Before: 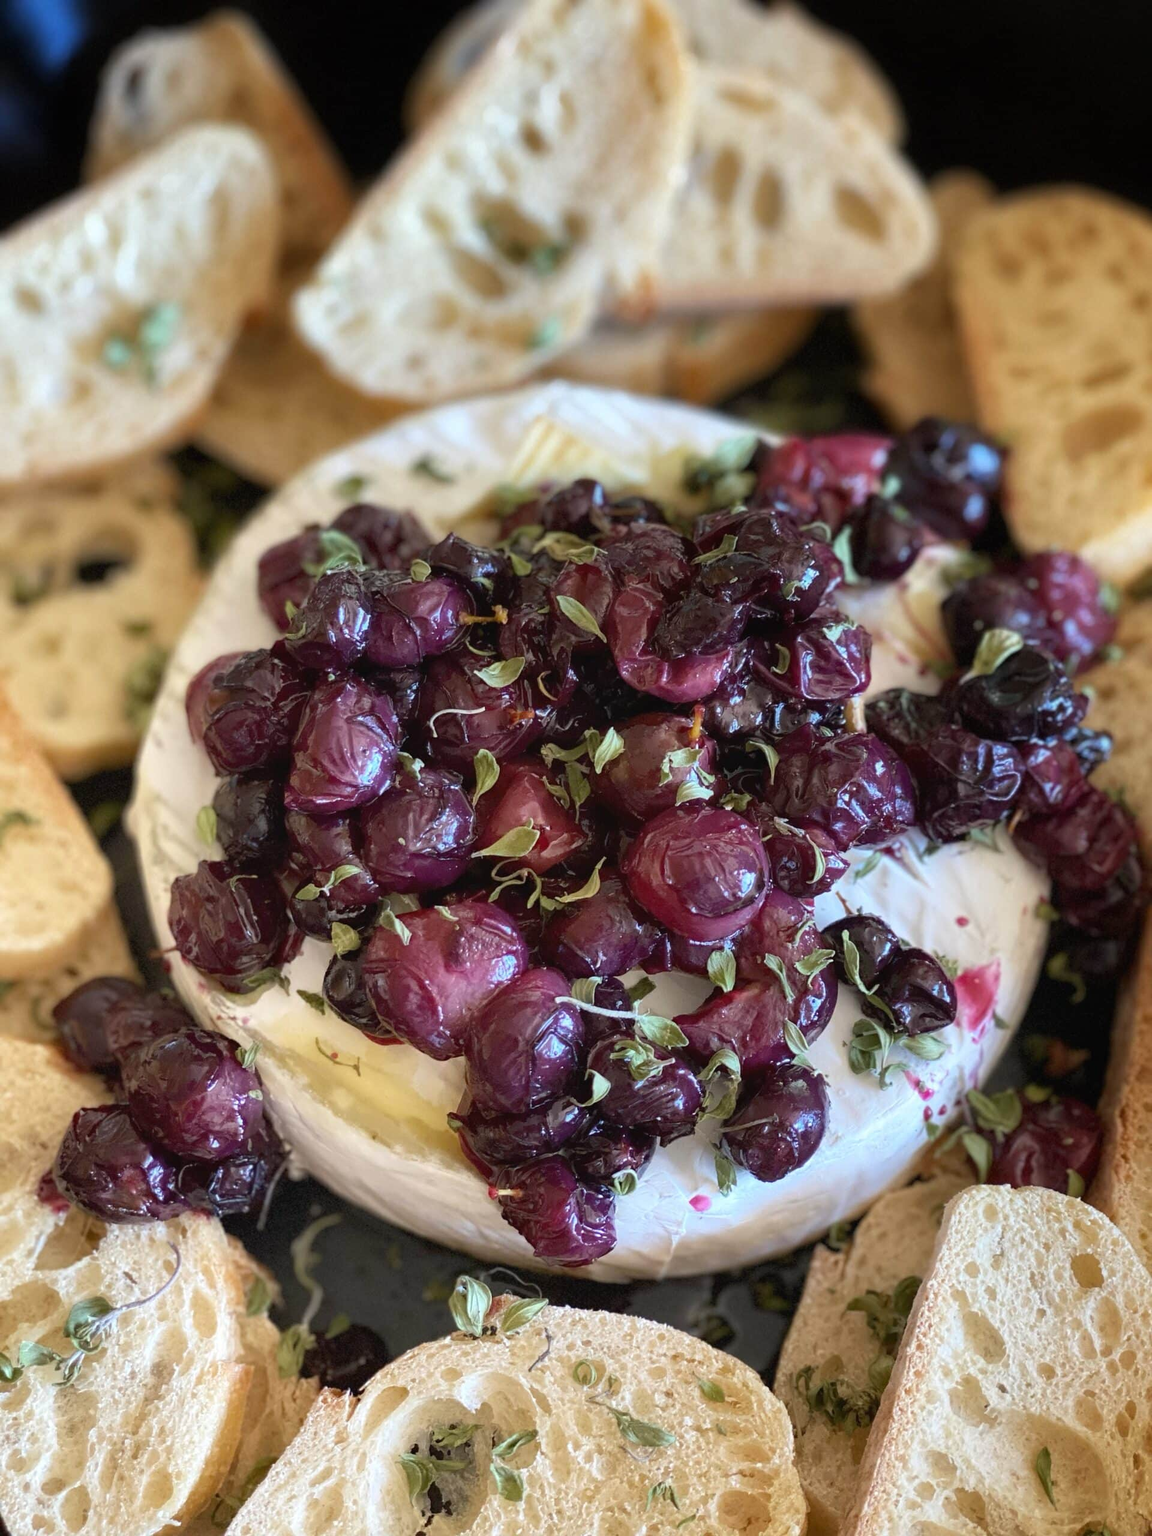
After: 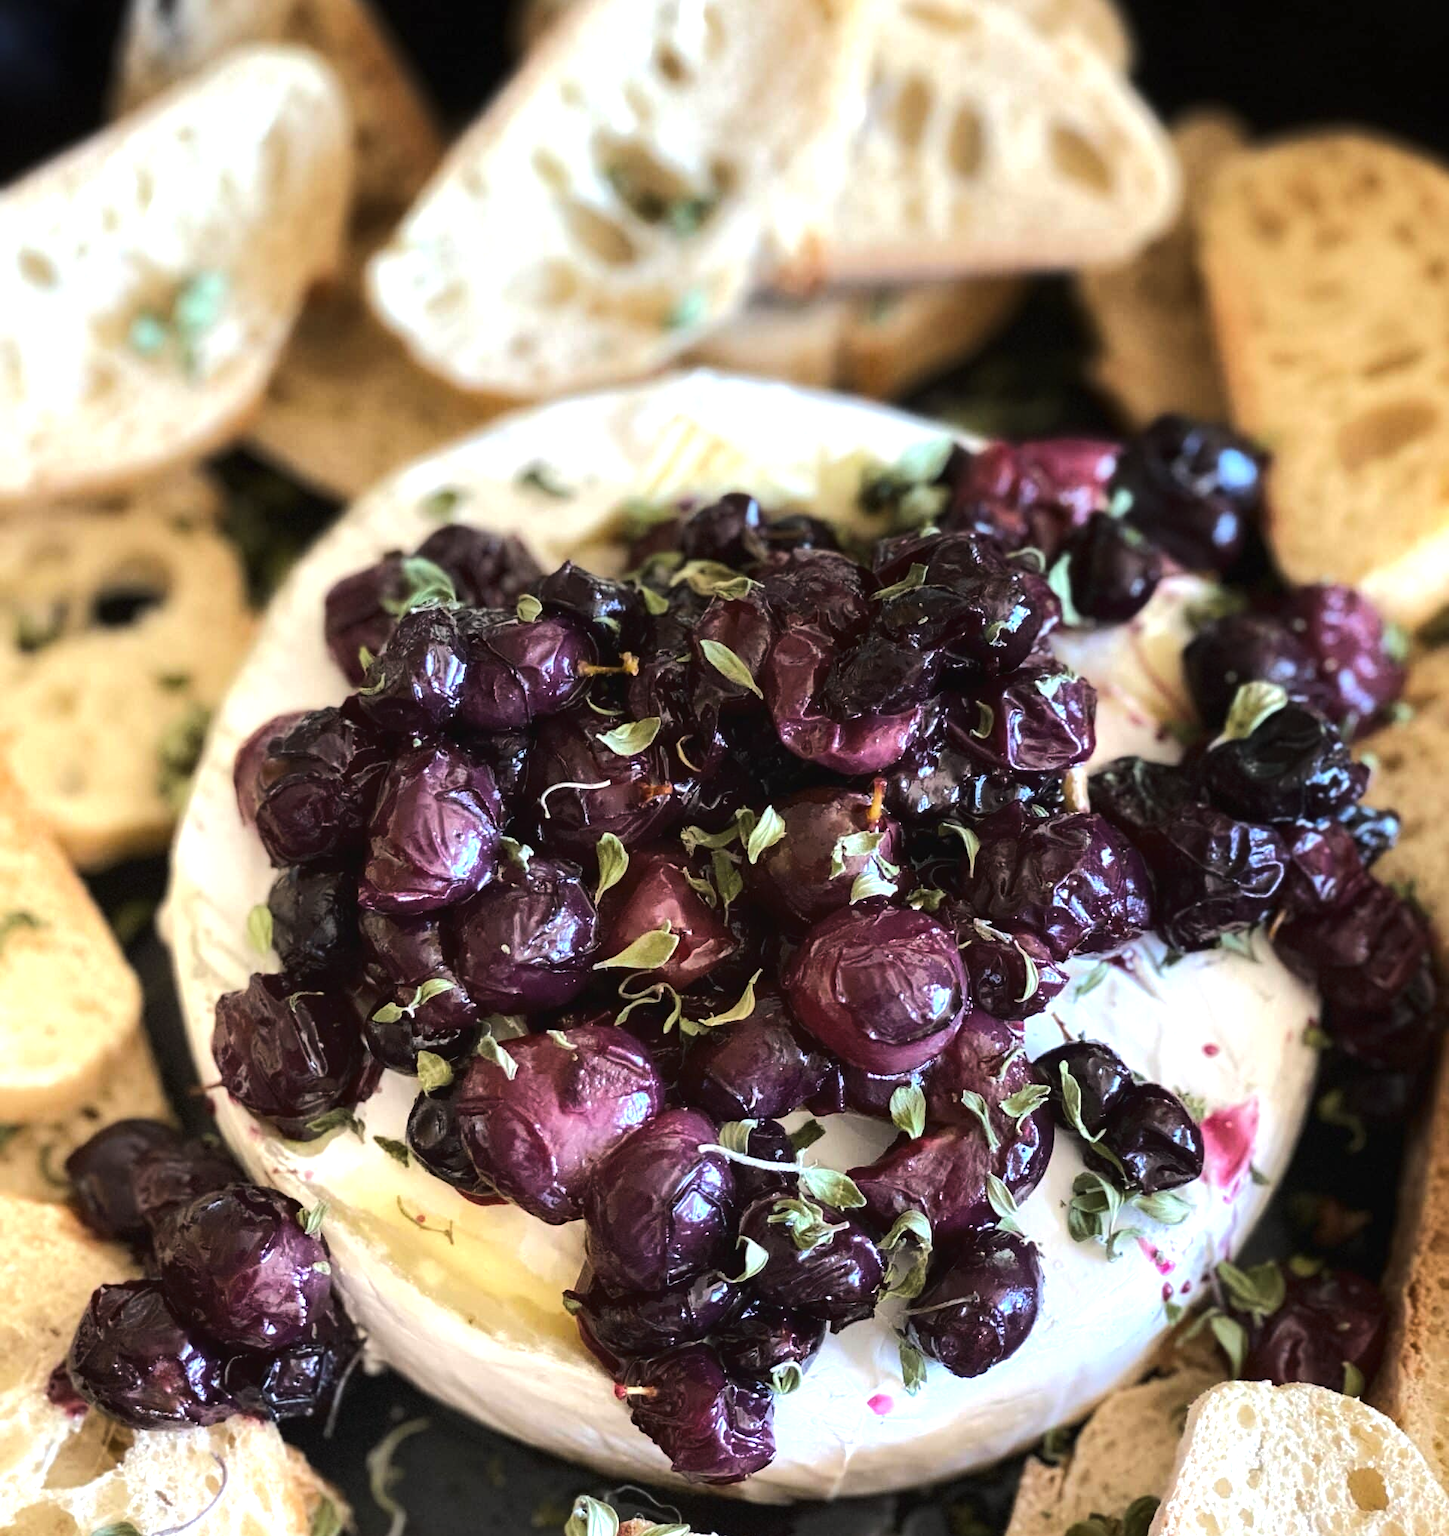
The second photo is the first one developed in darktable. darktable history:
exposure: exposure 0.669 EV, compensate exposure bias true, compensate highlight preservation false
crop and rotate: top 5.667%, bottom 14.808%
tone curve: curves: ch0 [(0, 0) (0.003, 0.003) (0.011, 0.009) (0.025, 0.018) (0.044, 0.028) (0.069, 0.038) (0.1, 0.049) (0.136, 0.062) (0.177, 0.089) (0.224, 0.123) (0.277, 0.165) (0.335, 0.223) (0.399, 0.293) (0.468, 0.385) (0.543, 0.497) (0.623, 0.613) (0.709, 0.716) (0.801, 0.802) (0.898, 0.887) (1, 1)], color space Lab, linked channels, preserve colors none
